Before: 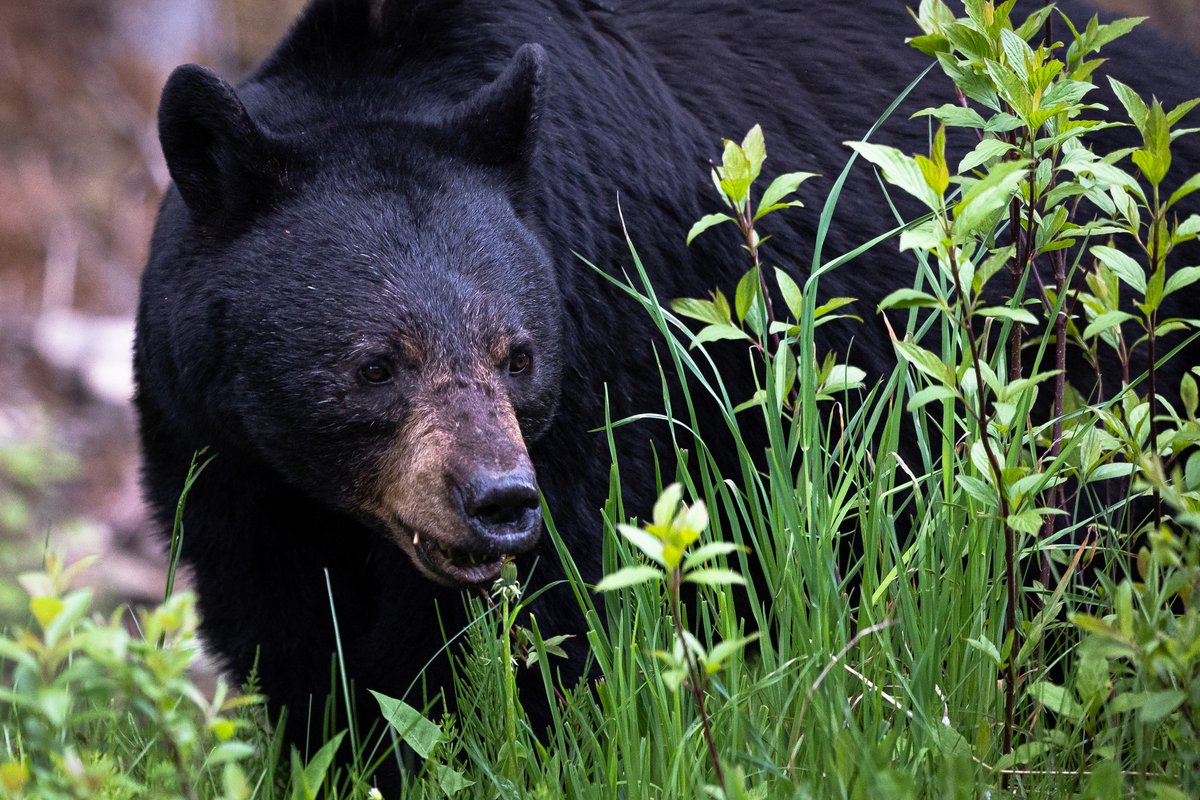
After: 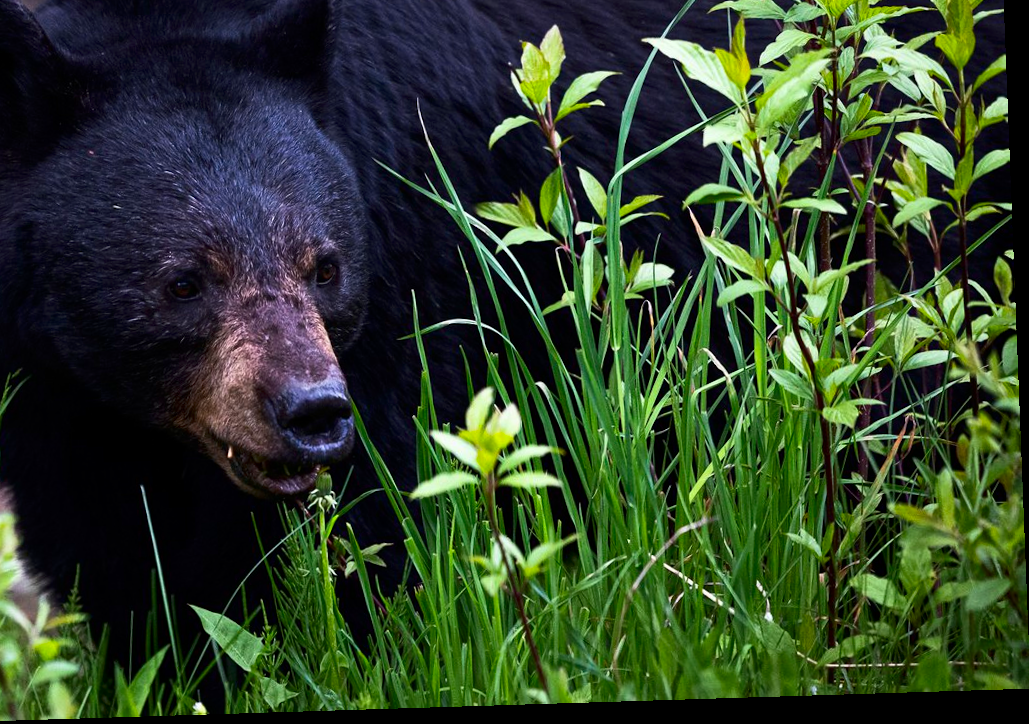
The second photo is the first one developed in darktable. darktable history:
contrast brightness saturation: contrast 0.12, brightness -0.12, saturation 0.2
rotate and perspective: rotation -2.22°, lens shift (horizontal) -0.022, automatic cropping off
crop: left 16.315%, top 14.246%
